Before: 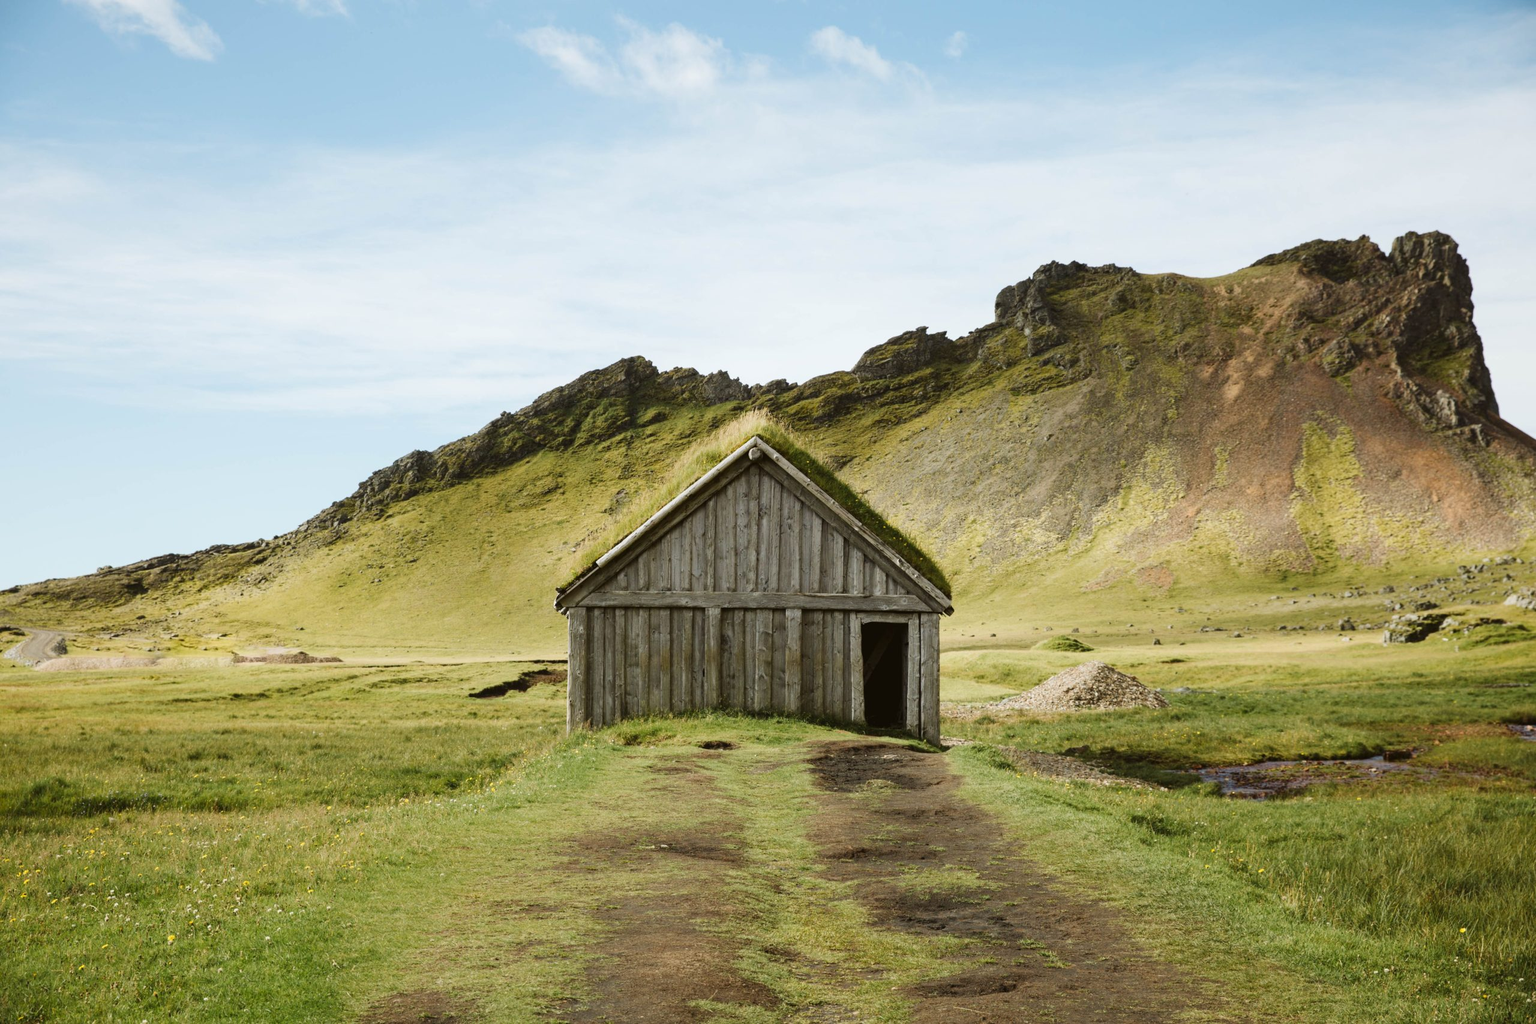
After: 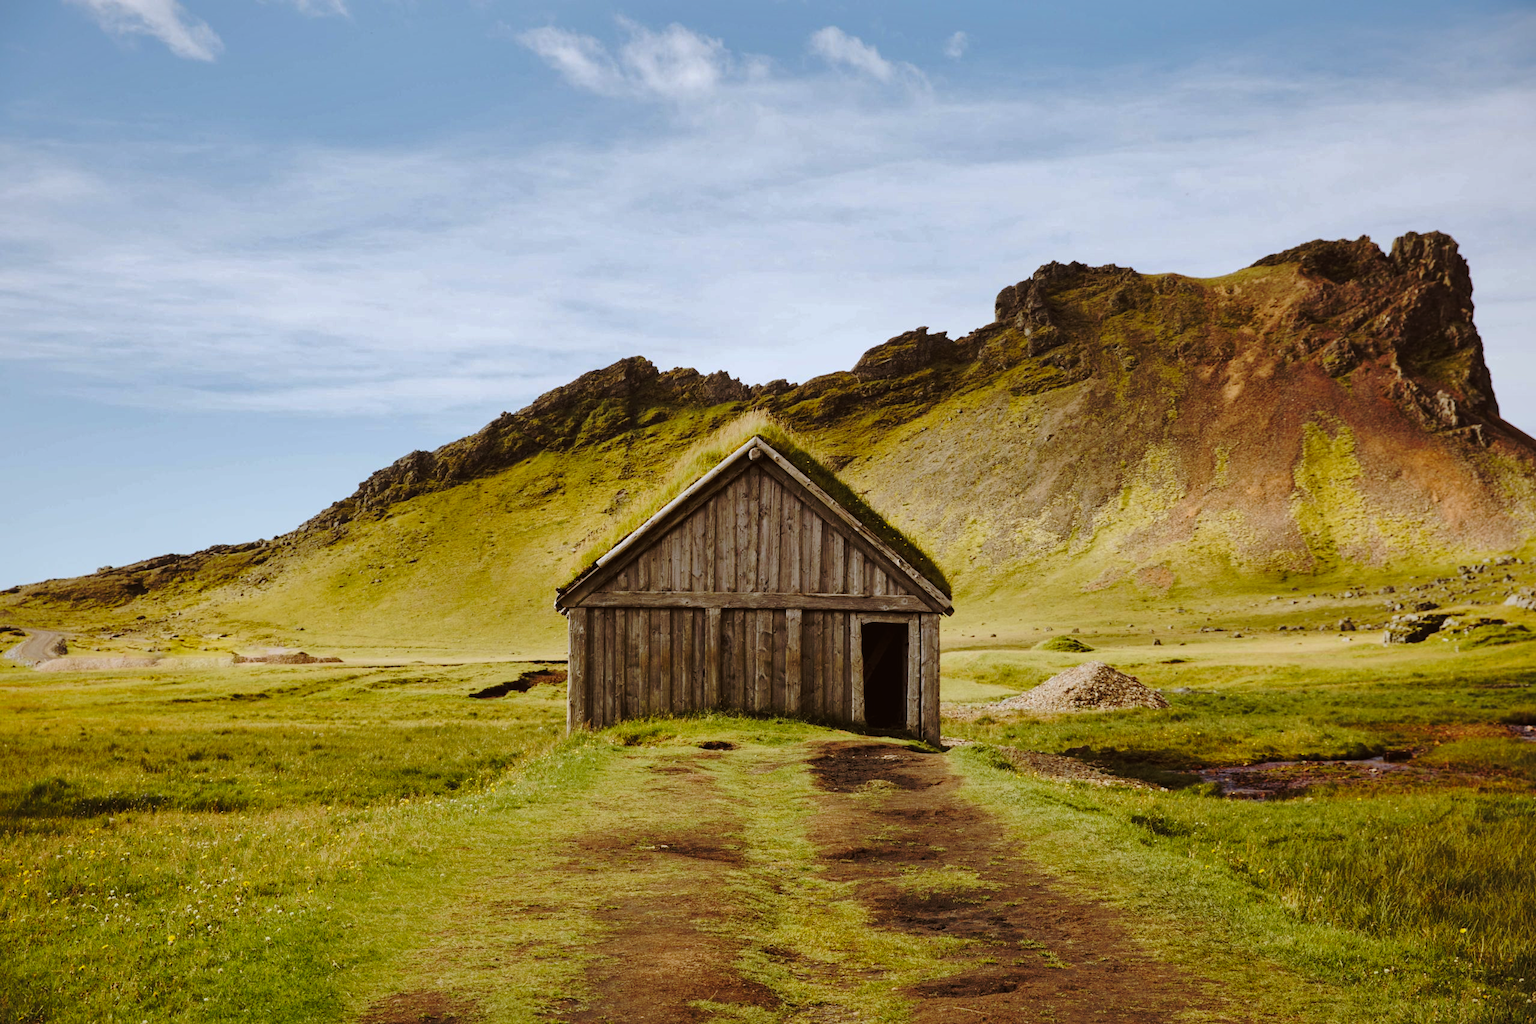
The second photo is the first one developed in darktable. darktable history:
shadows and highlights: shadows 40, highlights -60
rgb levels: mode RGB, independent channels, levels [[0, 0.5, 1], [0, 0.521, 1], [0, 0.536, 1]]
base curve: curves: ch0 [(0, 0) (0.073, 0.04) (0.157, 0.139) (0.492, 0.492) (0.758, 0.758) (1, 1)], preserve colors none
white balance: red 0.983, blue 1.036
